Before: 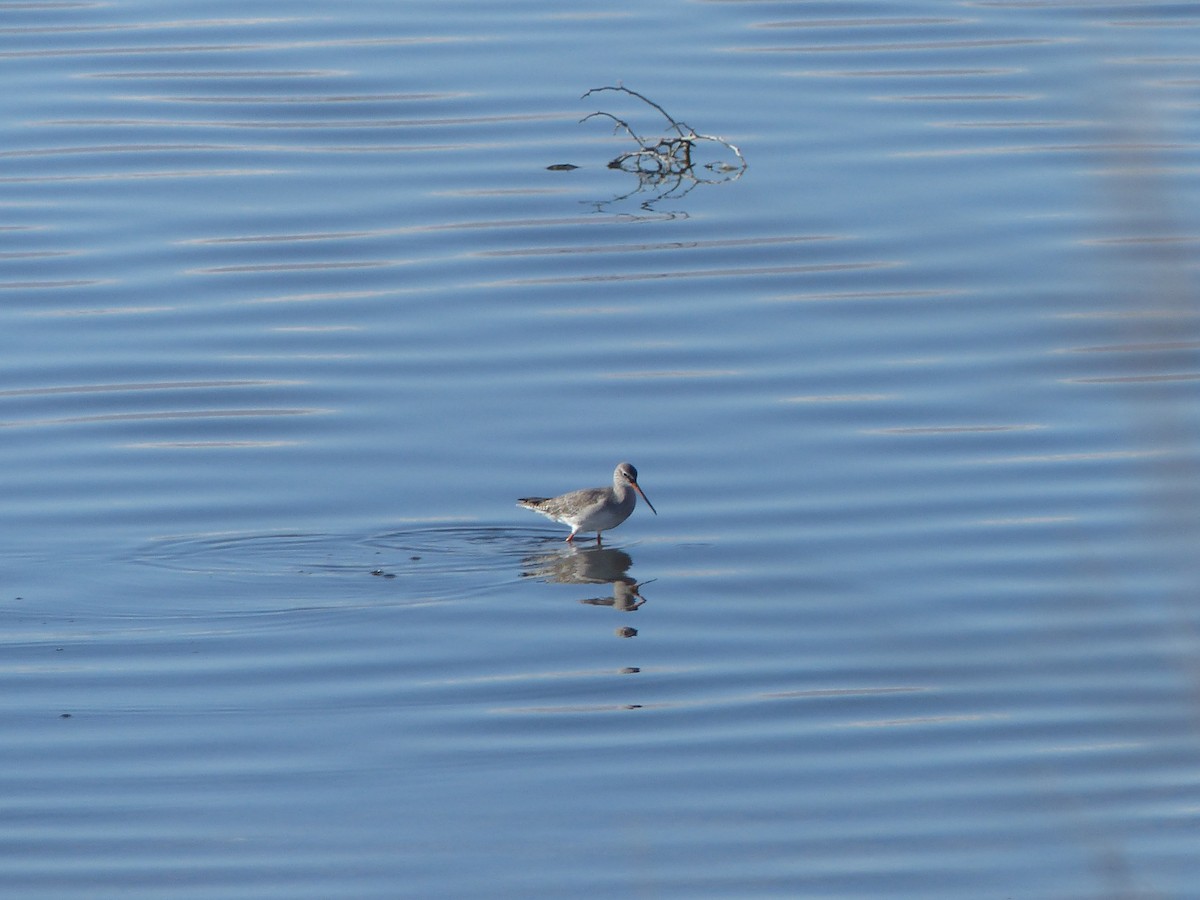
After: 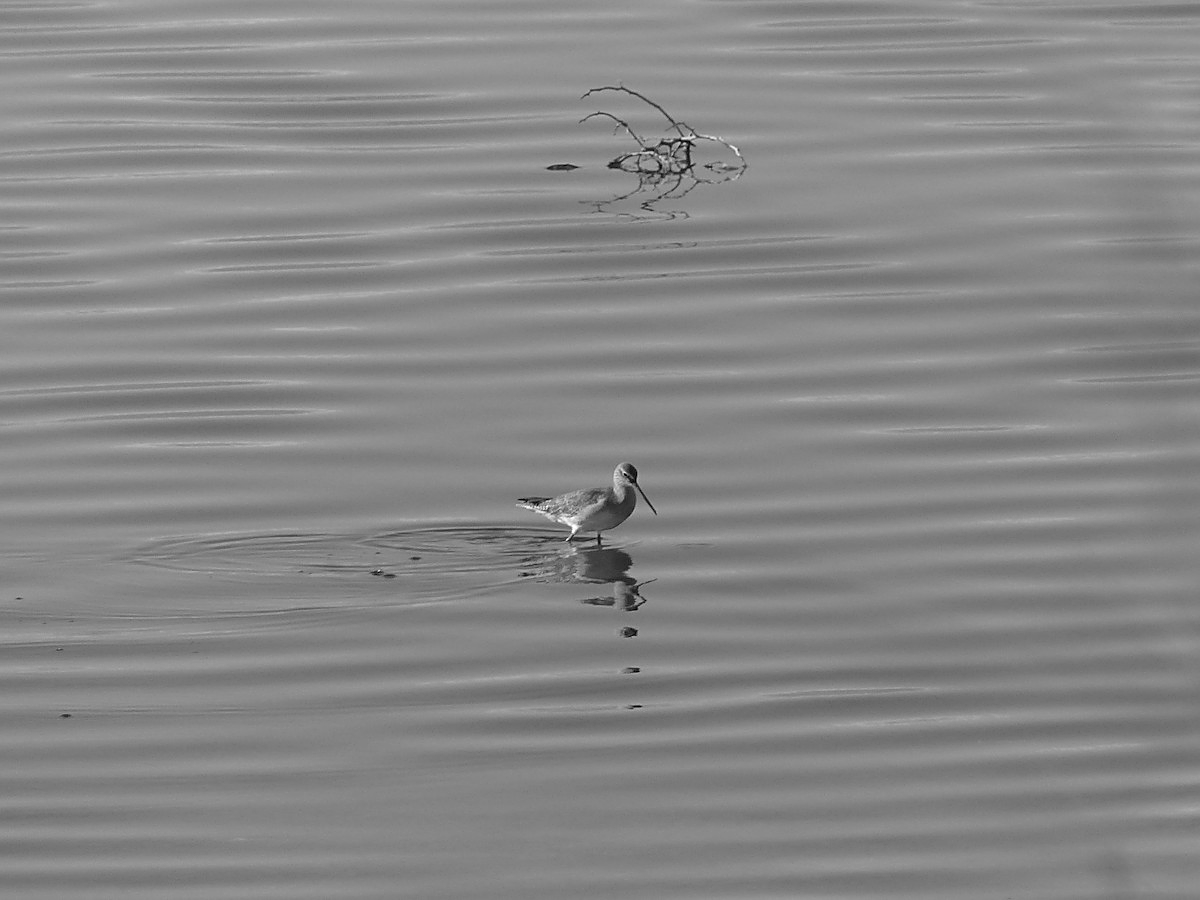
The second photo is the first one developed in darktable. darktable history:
monochrome: a -6.99, b 35.61, size 1.4
sharpen: on, module defaults
